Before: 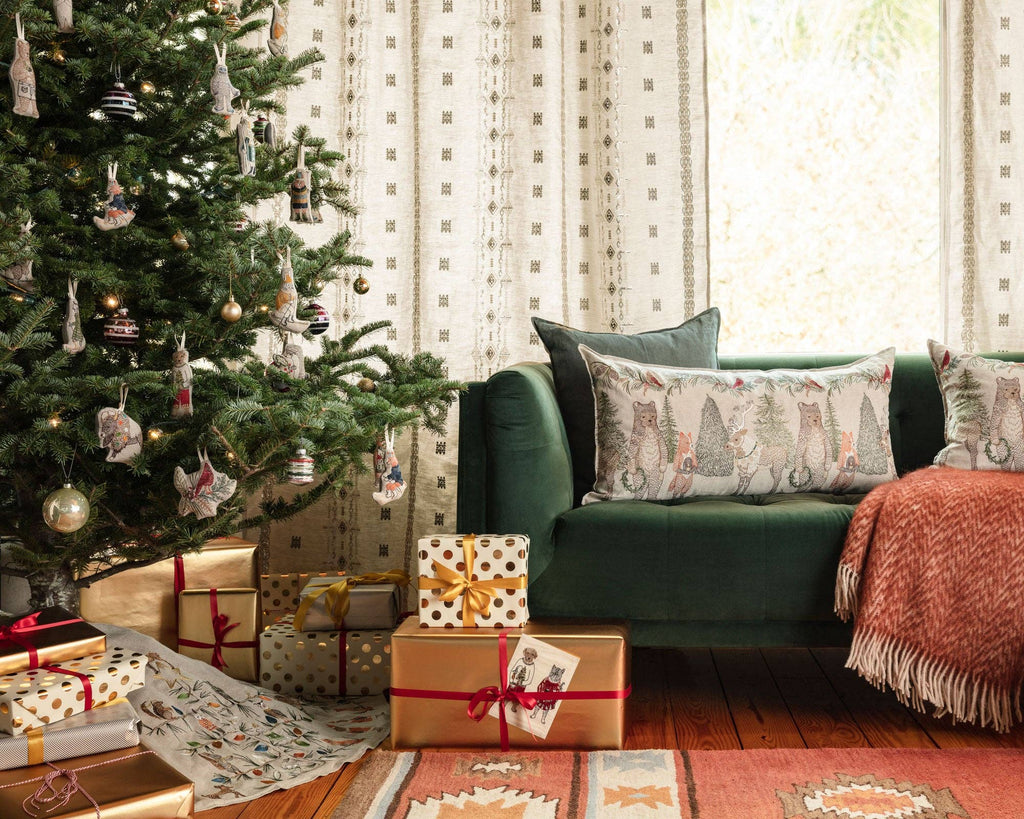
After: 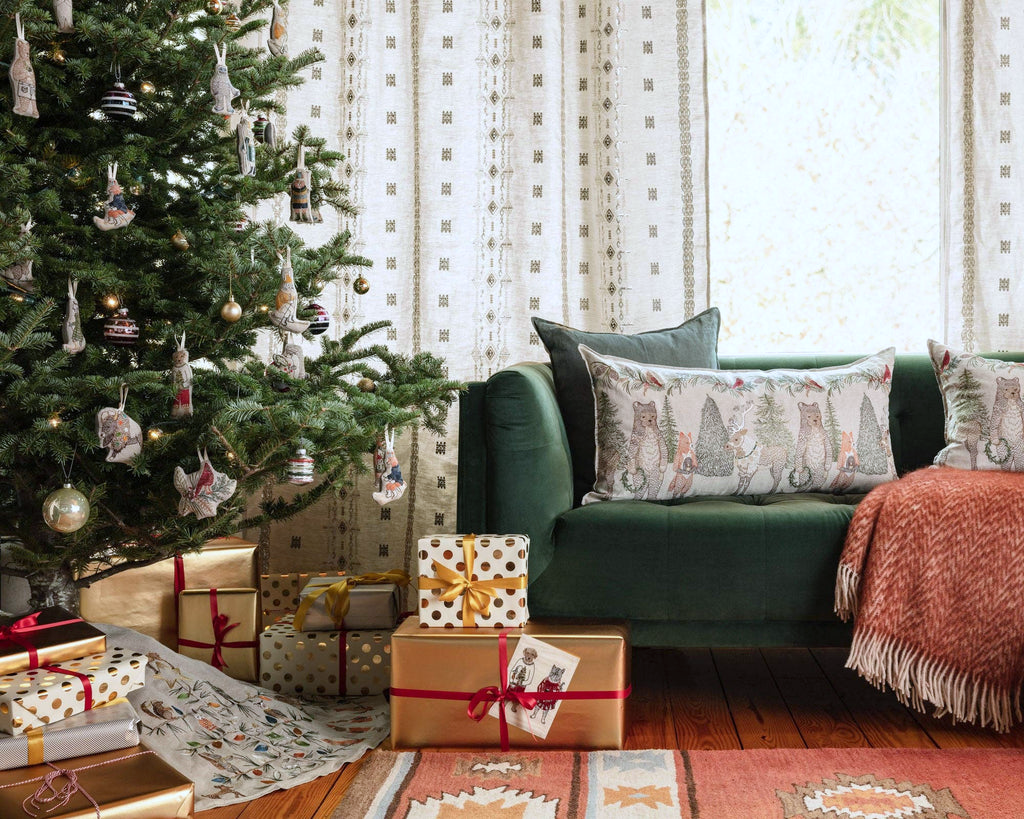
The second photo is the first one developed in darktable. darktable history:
white balance: red 0.954, blue 1.079
levels: levels [0, 0.498, 1]
